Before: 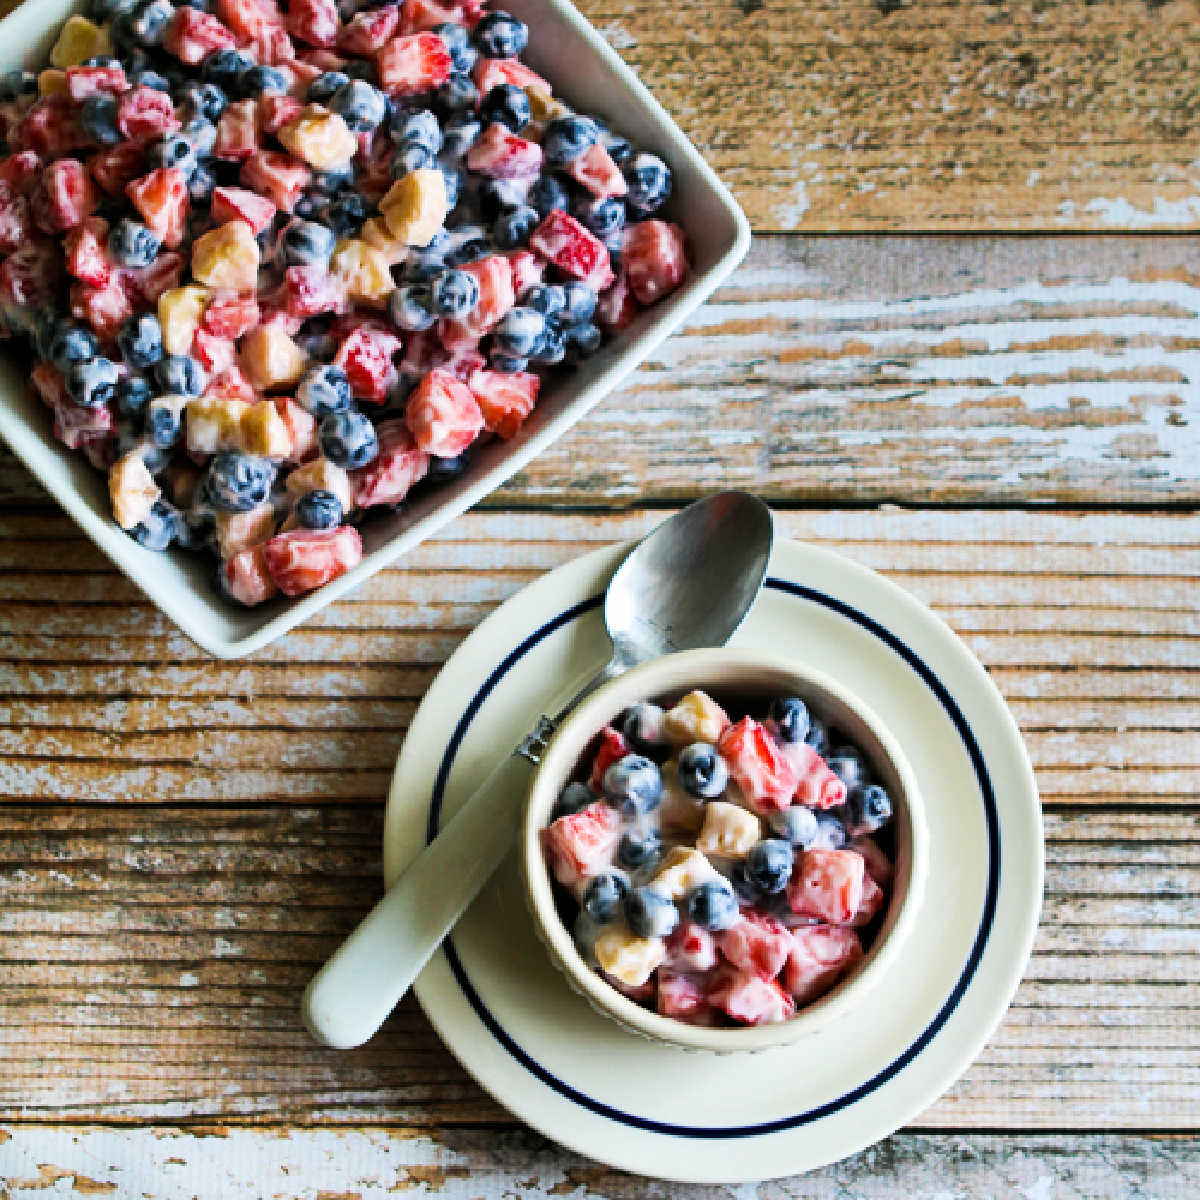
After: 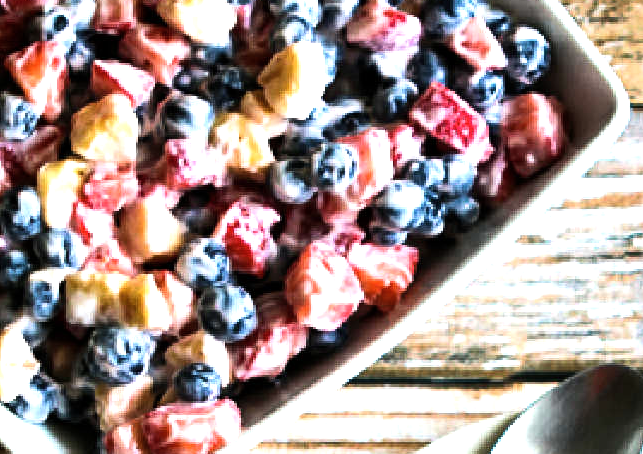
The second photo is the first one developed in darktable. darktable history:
white balance: emerald 1
shadows and highlights: radius 44.78, white point adjustment 6.64, compress 79.65%, highlights color adjustment 78.42%, soften with gaussian
crop: left 10.121%, top 10.631%, right 36.218%, bottom 51.526%
tone equalizer: -8 EV -0.75 EV, -7 EV -0.7 EV, -6 EV -0.6 EV, -5 EV -0.4 EV, -3 EV 0.4 EV, -2 EV 0.6 EV, -1 EV 0.7 EV, +0 EV 0.75 EV, edges refinement/feathering 500, mask exposure compensation -1.57 EV, preserve details no
